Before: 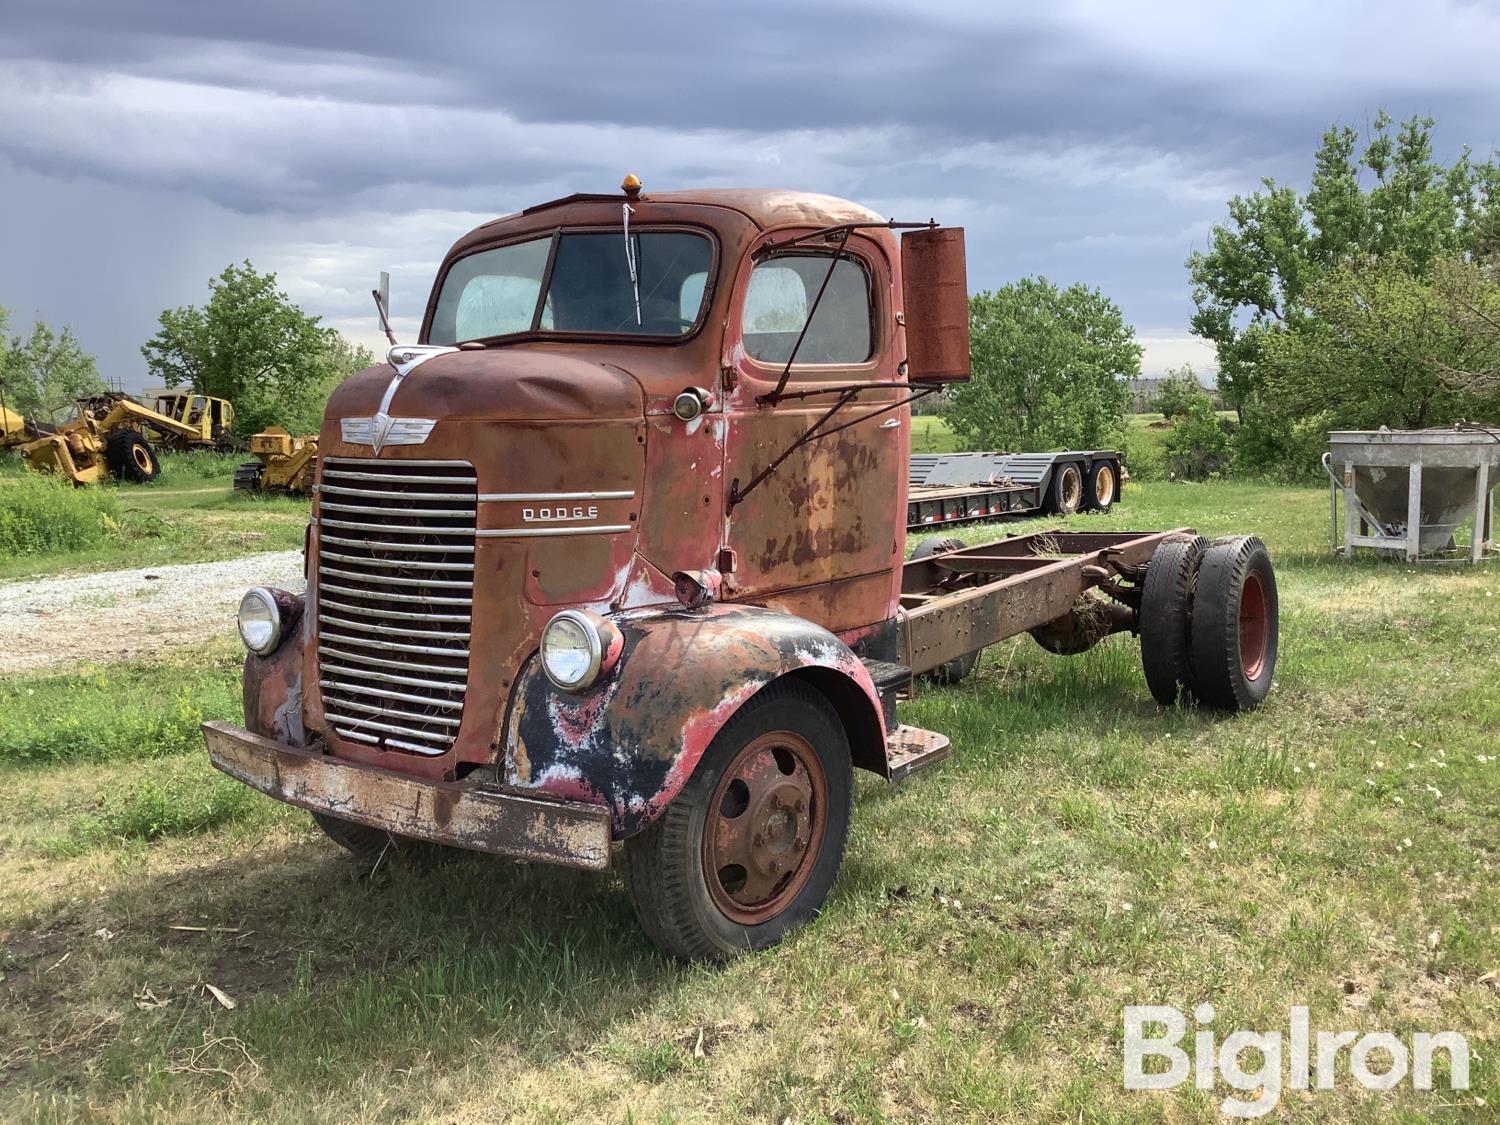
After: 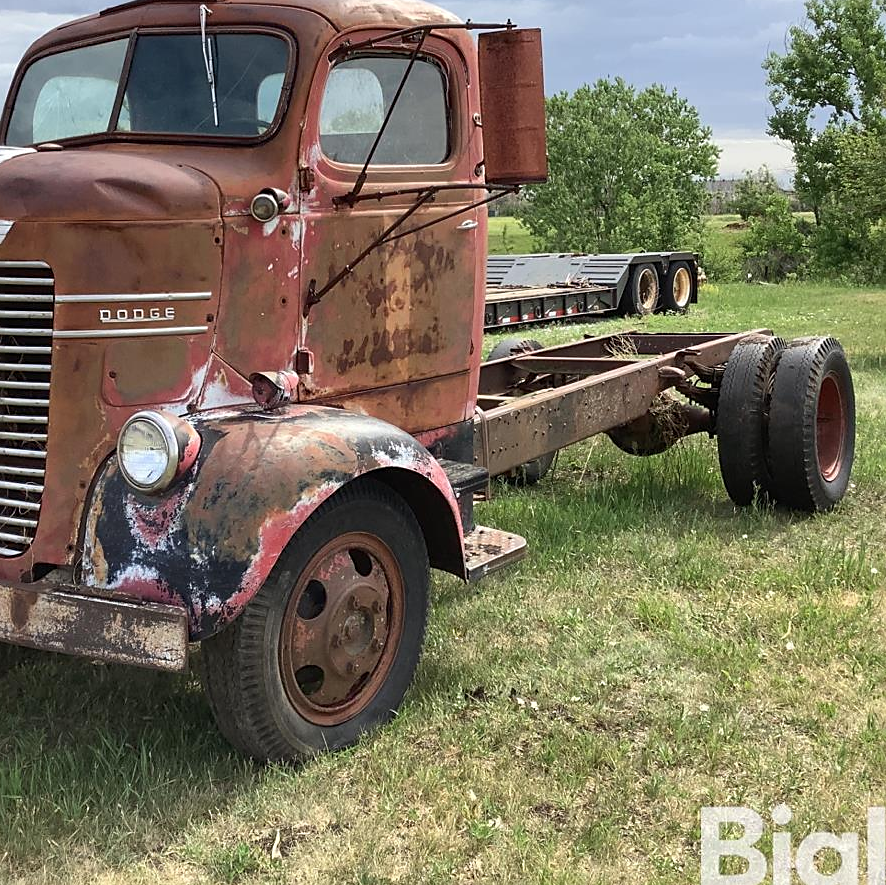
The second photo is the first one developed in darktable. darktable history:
sharpen: radius 1.864, amount 0.398, threshold 1.271
crop and rotate: left 28.256%, top 17.734%, right 12.656%, bottom 3.573%
